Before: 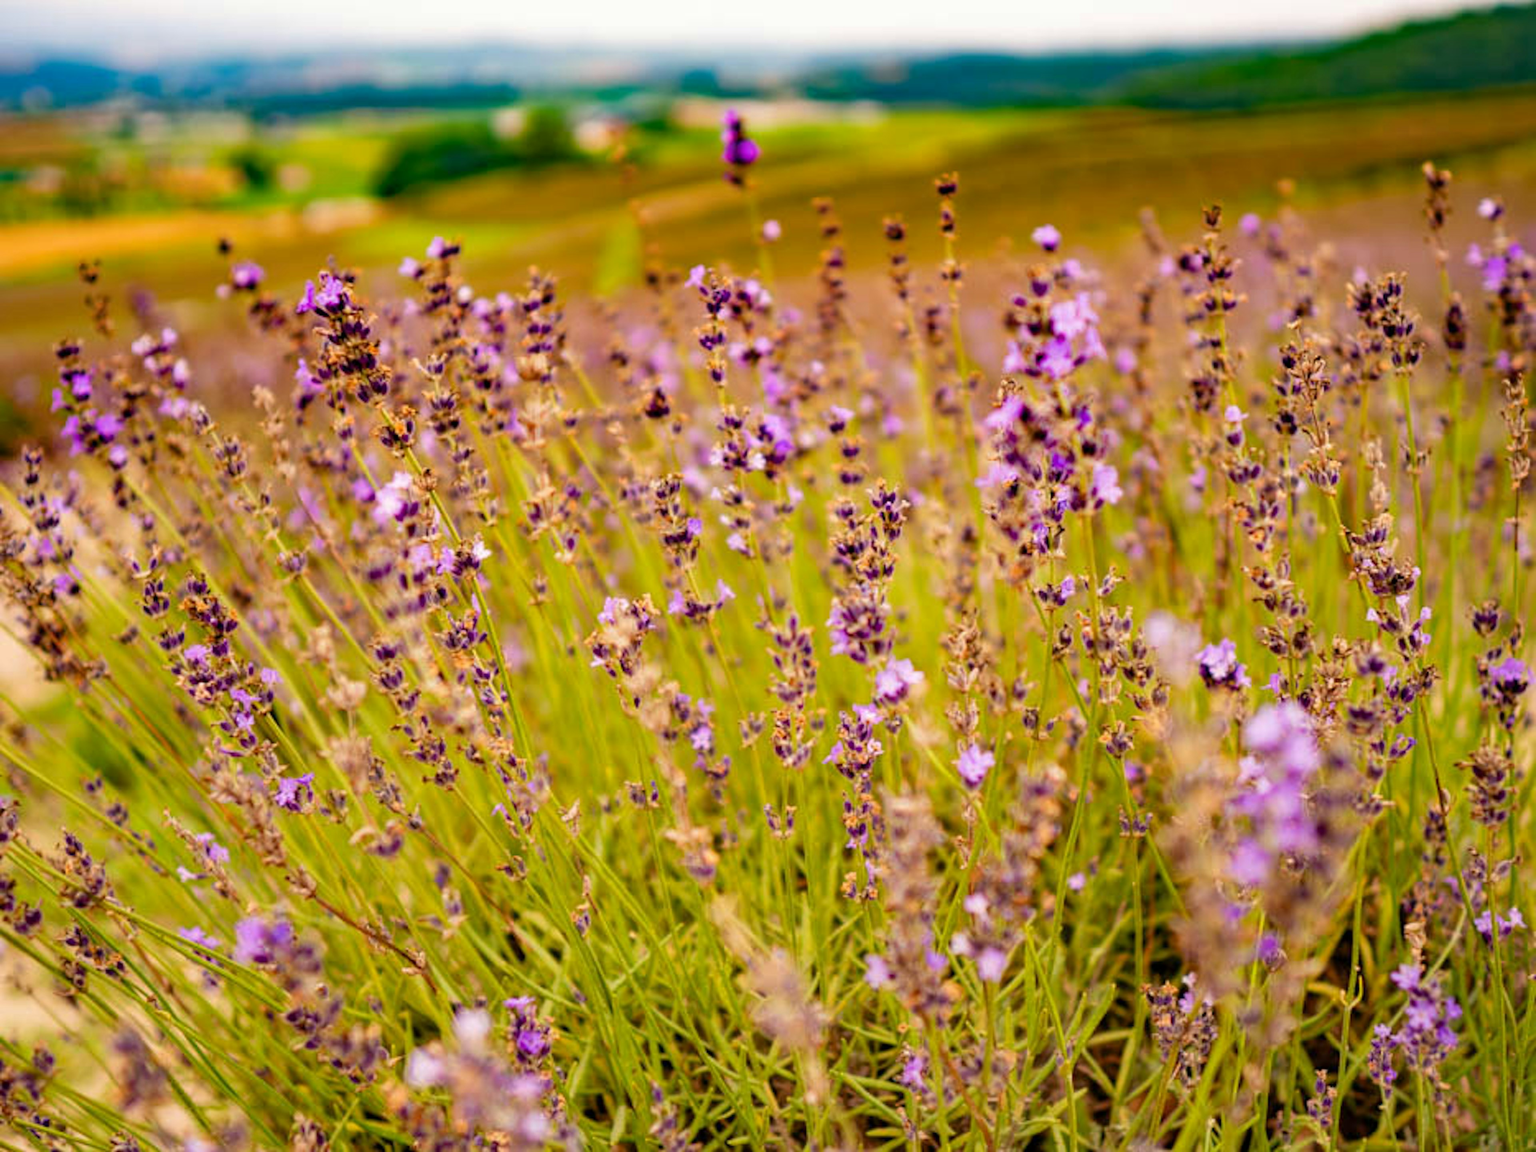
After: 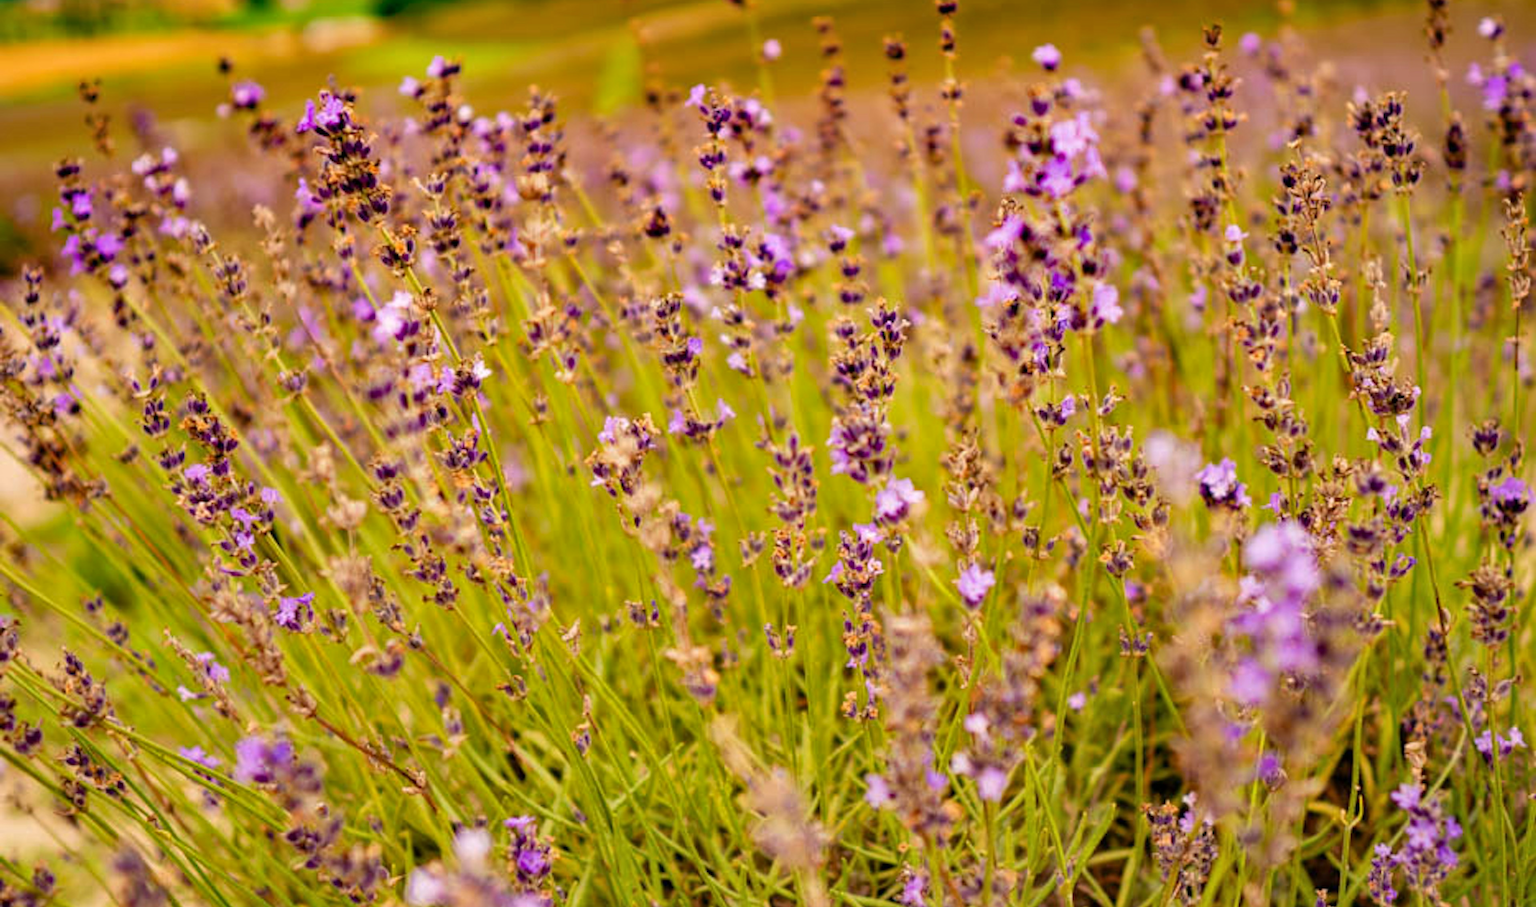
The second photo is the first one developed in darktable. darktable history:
crop and rotate: top 15.728%, bottom 5.49%
shadows and highlights: shadows 12.3, white point adjustment 1.27, soften with gaussian
